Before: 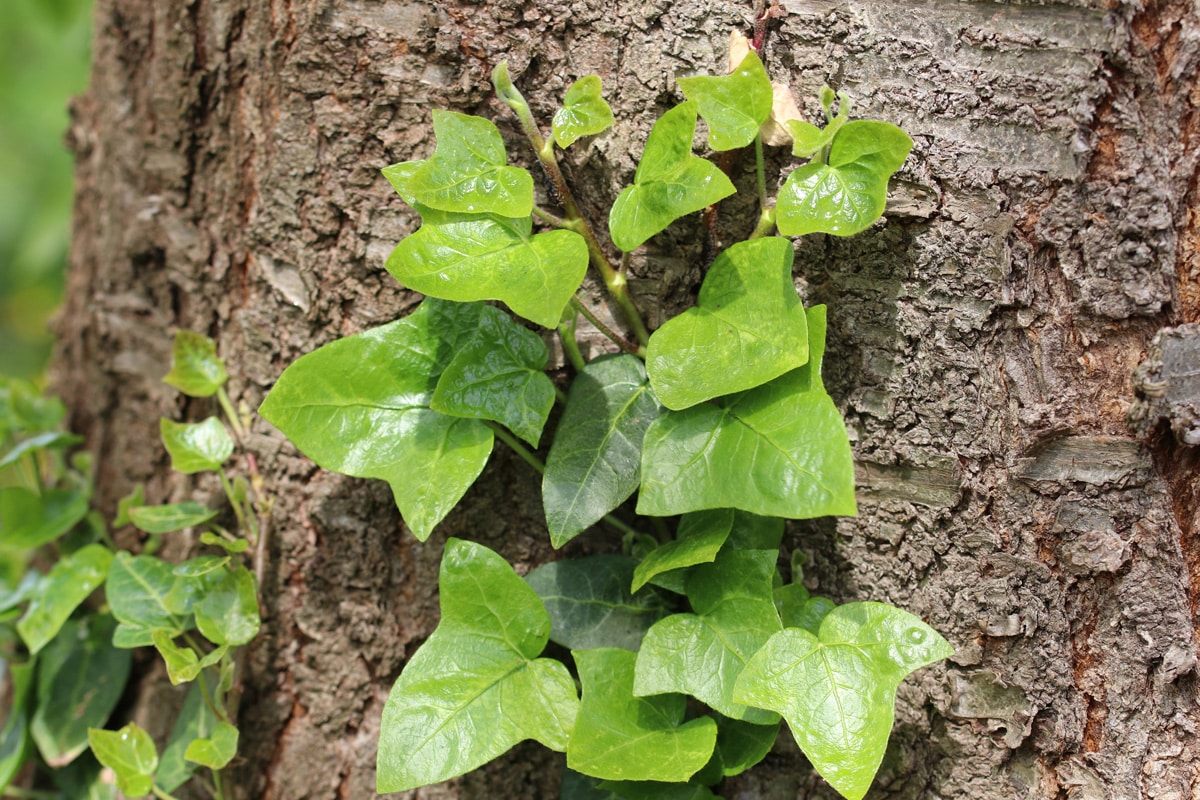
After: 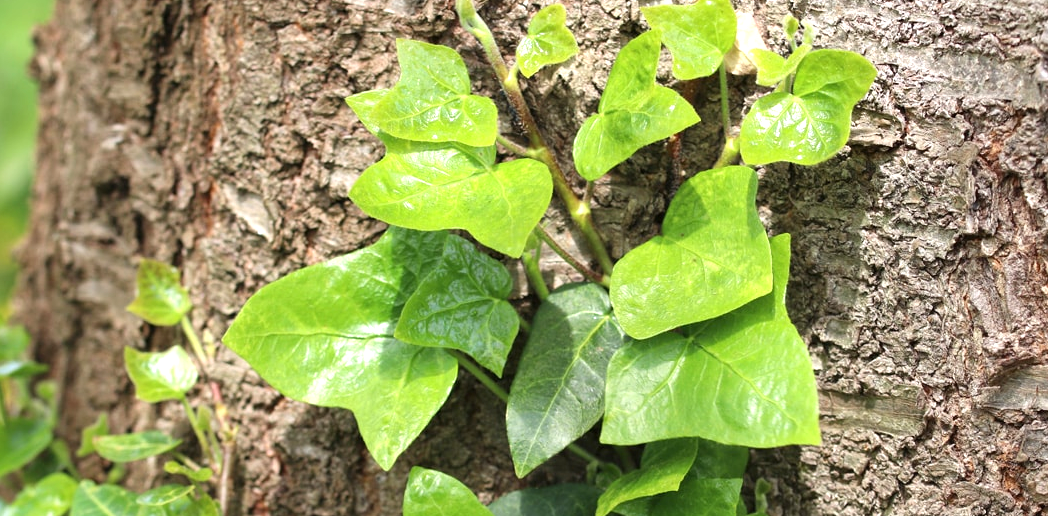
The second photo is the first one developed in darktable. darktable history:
crop: left 3.015%, top 8.969%, right 9.647%, bottom 26.457%
exposure: exposure 0.661 EV, compensate highlight preservation false
